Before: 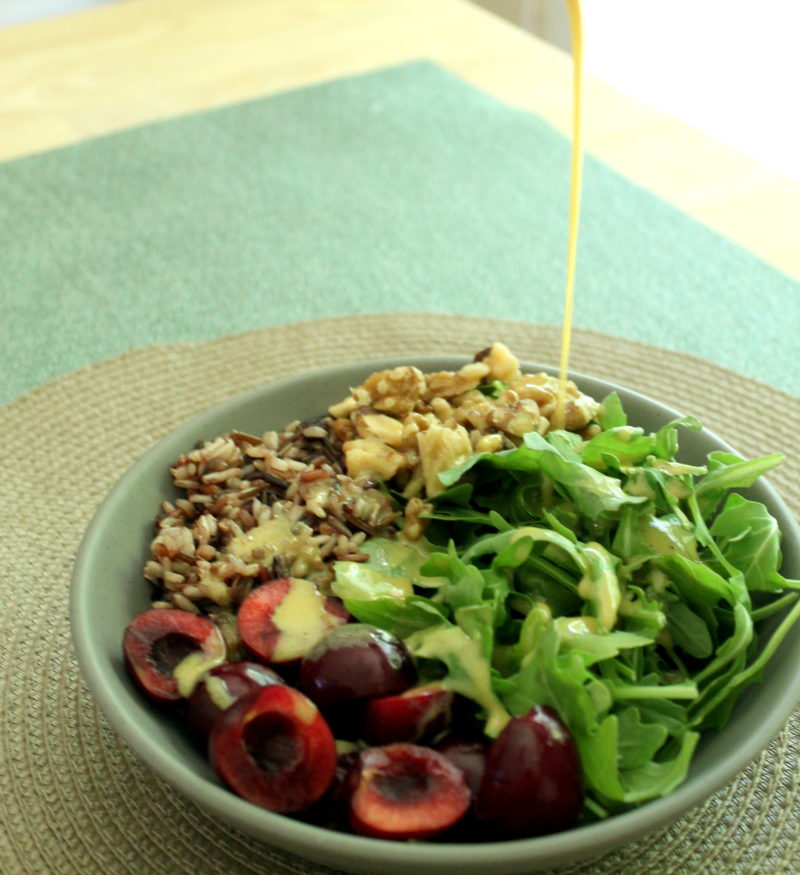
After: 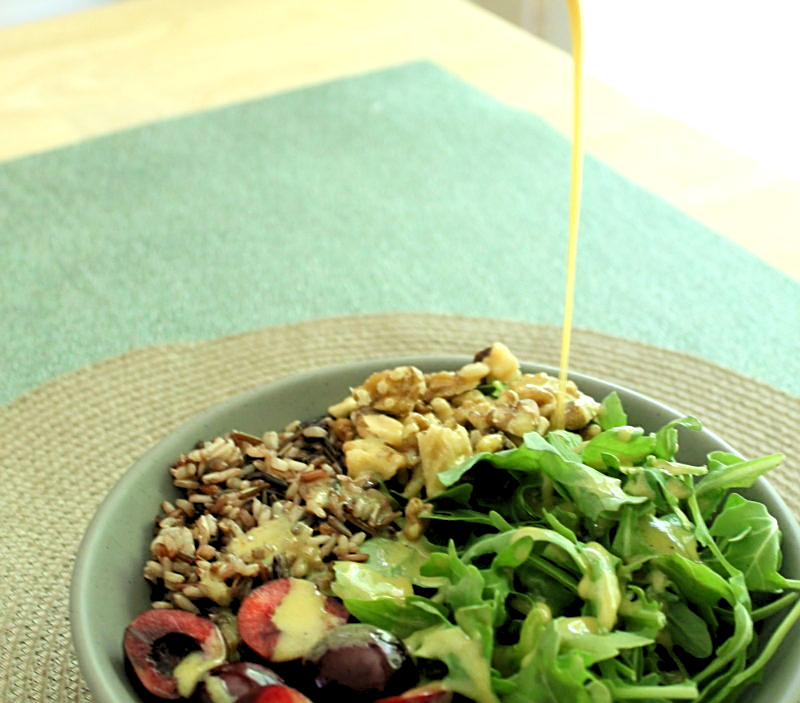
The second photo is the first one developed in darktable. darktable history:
sharpen: on, module defaults
crop: bottom 19.644%
levels: levels [0.073, 0.497, 0.972]
